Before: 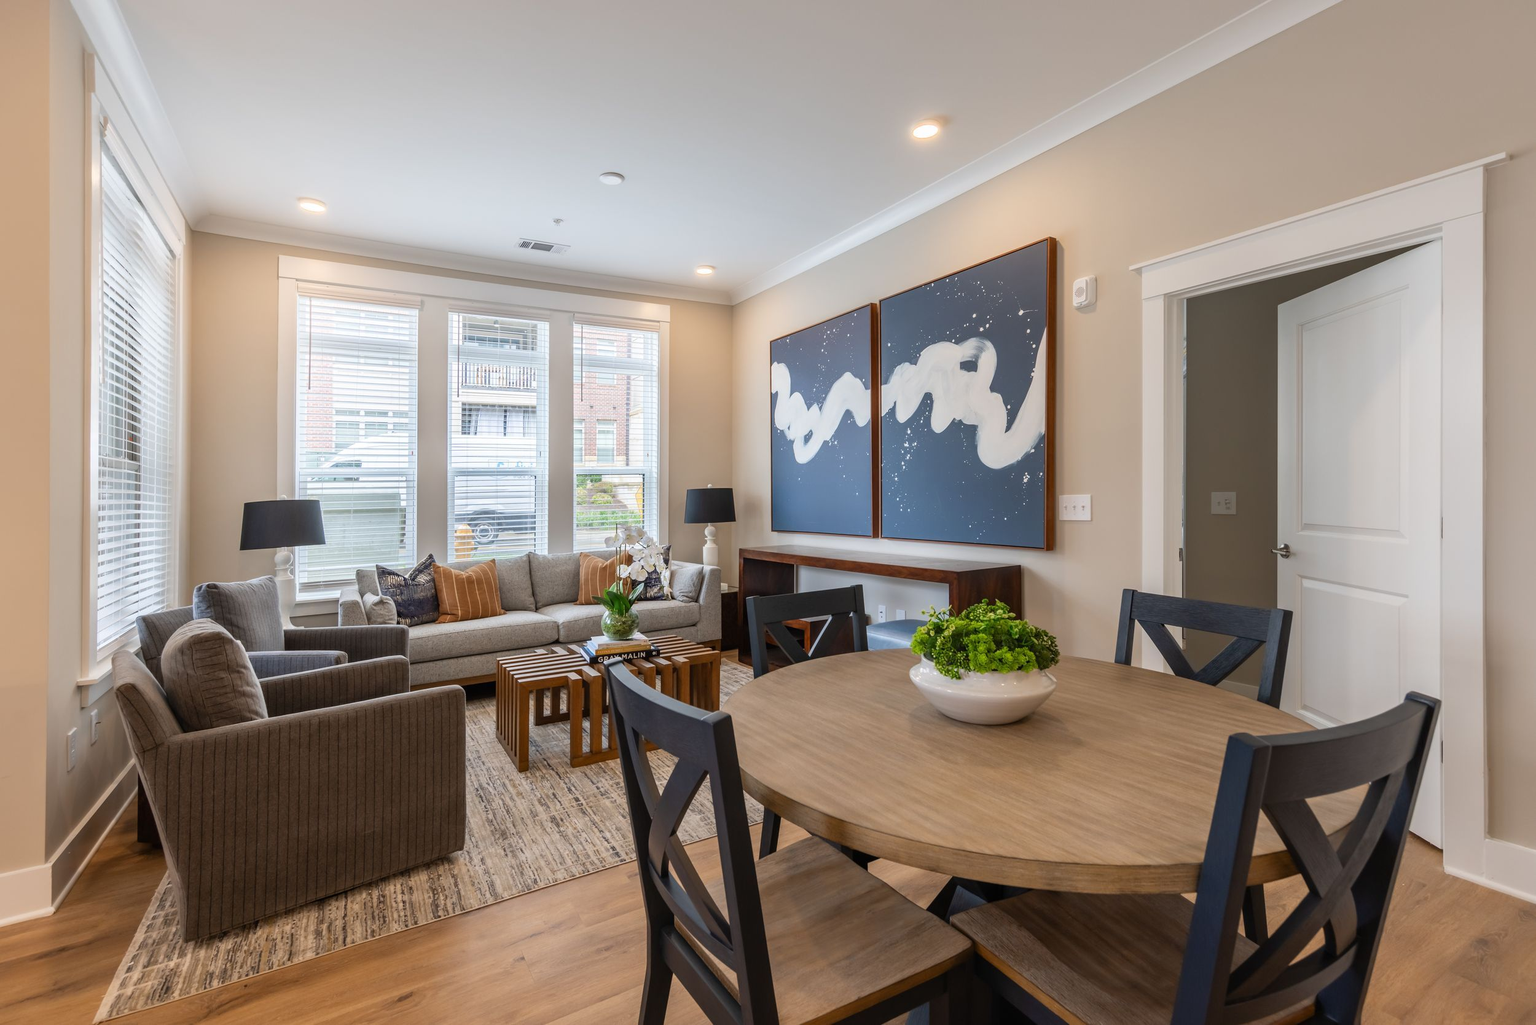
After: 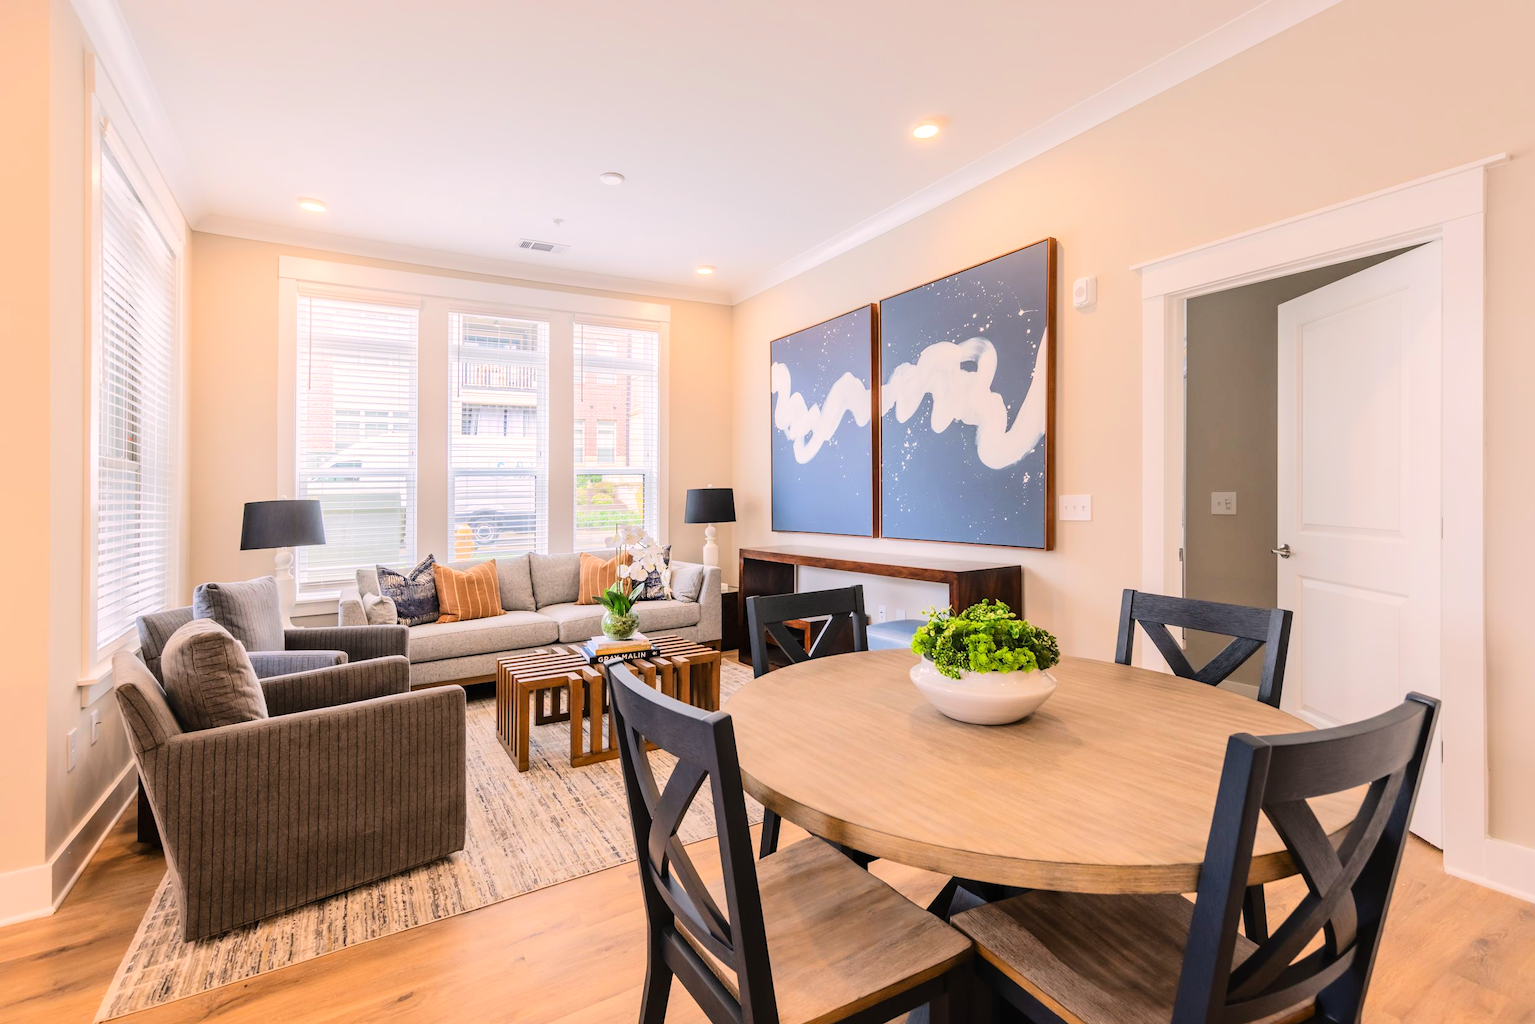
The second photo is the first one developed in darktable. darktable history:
tone equalizer: -7 EV 0.145 EV, -6 EV 0.595 EV, -5 EV 1.15 EV, -4 EV 1.3 EV, -3 EV 1.17 EV, -2 EV 0.6 EV, -1 EV 0.154 EV, edges refinement/feathering 500, mask exposure compensation -1.57 EV, preserve details no
color correction: highlights a* 6.99, highlights b* 4.08
